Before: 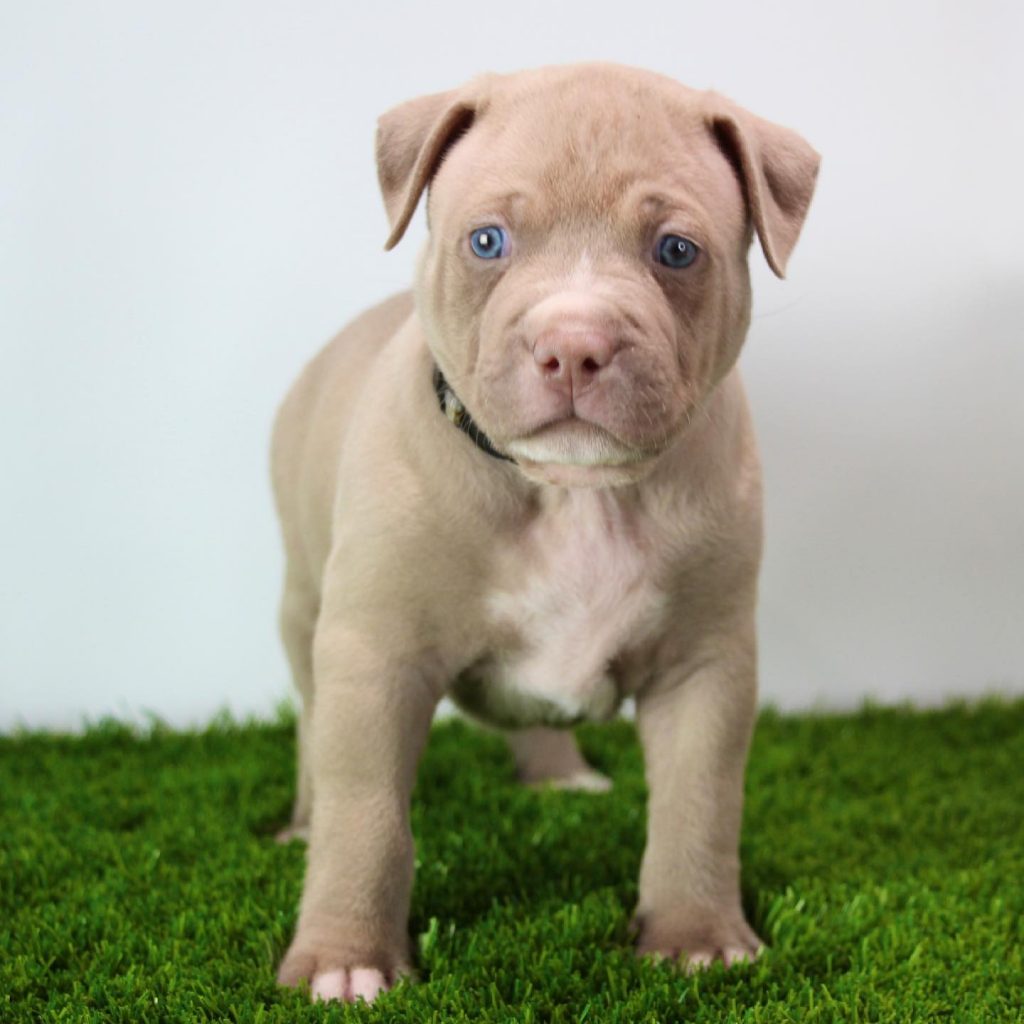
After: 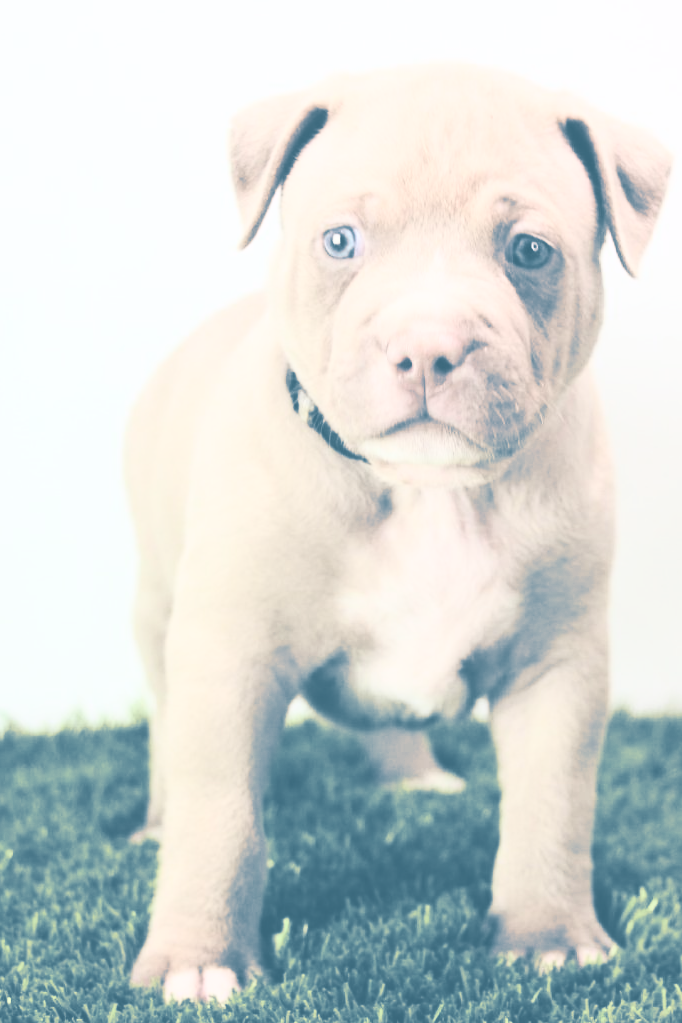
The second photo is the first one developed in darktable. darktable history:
exposure: black level correction -0.087, compensate highlight preservation false
contrast brightness saturation: contrast 0.57, brightness 0.57, saturation -0.34
split-toning: shadows › hue 212.4°, balance -70
crop and rotate: left 14.385%, right 18.948%
